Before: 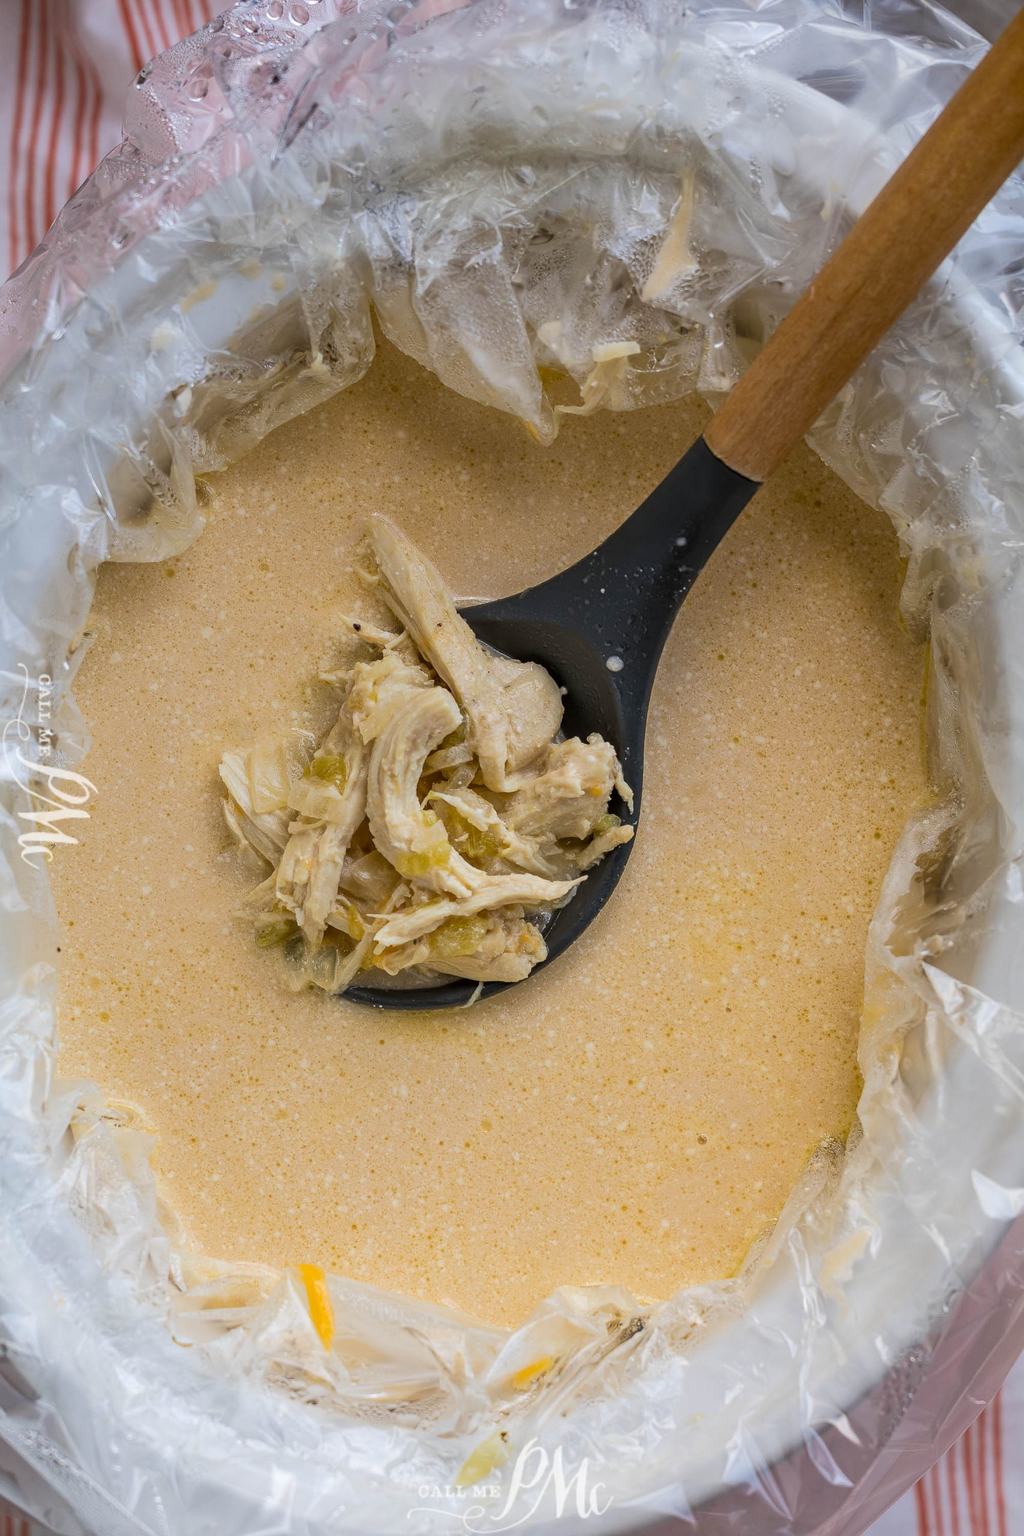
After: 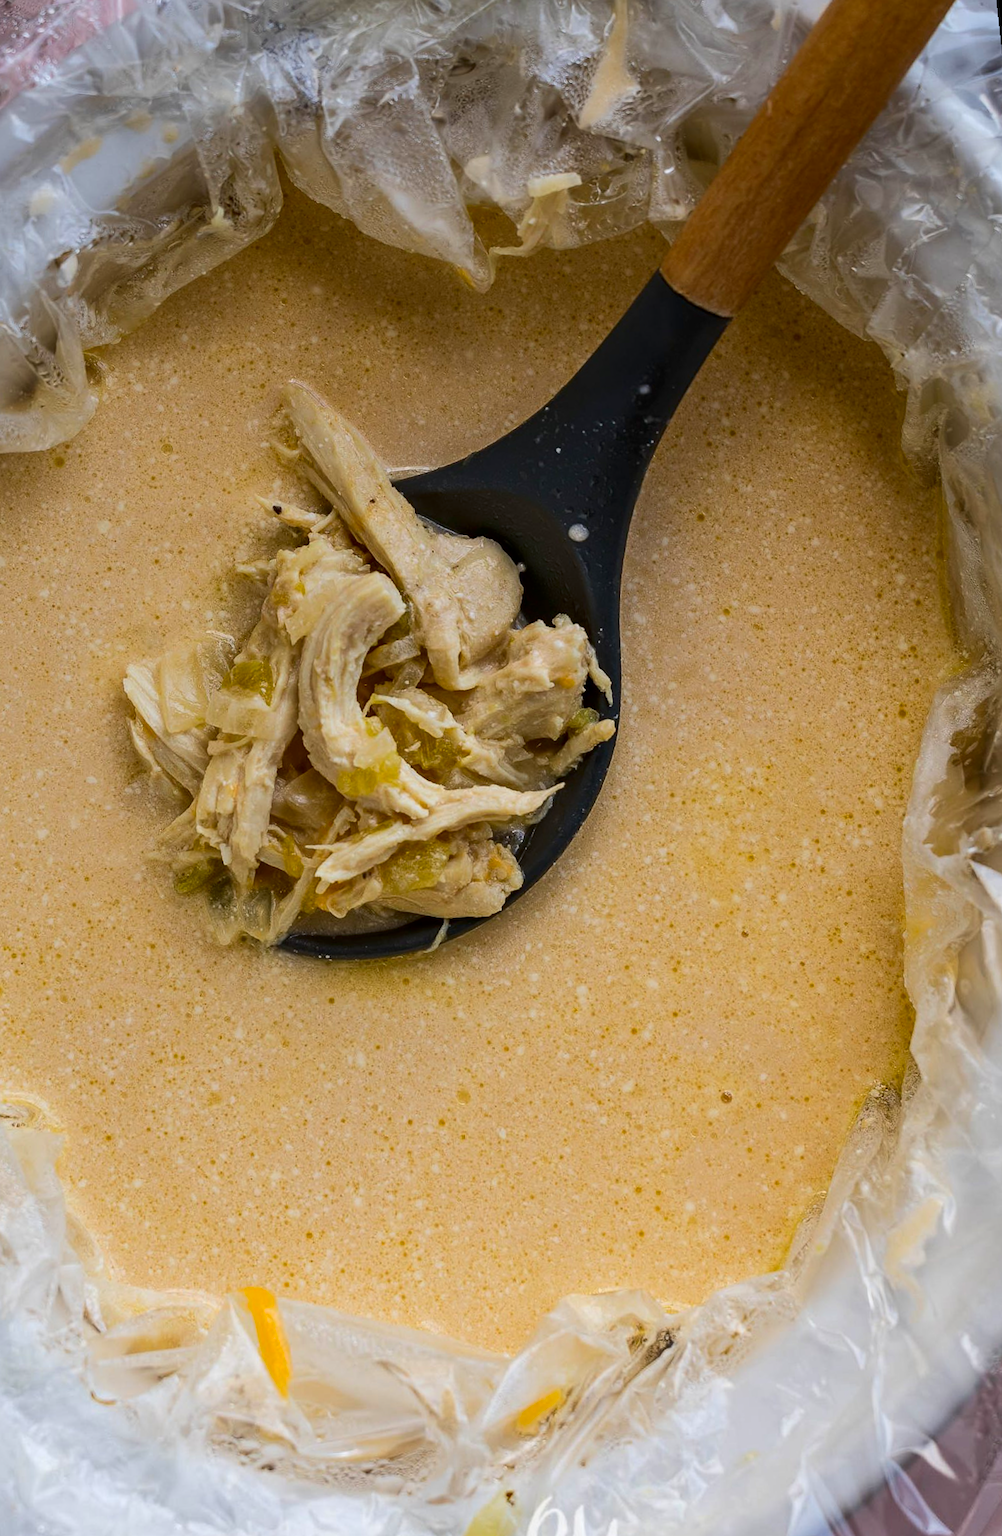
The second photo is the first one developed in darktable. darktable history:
contrast brightness saturation: contrast 0.12, brightness -0.12, saturation 0.2
crop and rotate: angle 1.96°, left 5.673%, top 5.673%
rotate and perspective: rotation -1.68°, lens shift (vertical) -0.146, crop left 0.049, crop right 0.912, crop top 0.032, crop bottom 0.96
